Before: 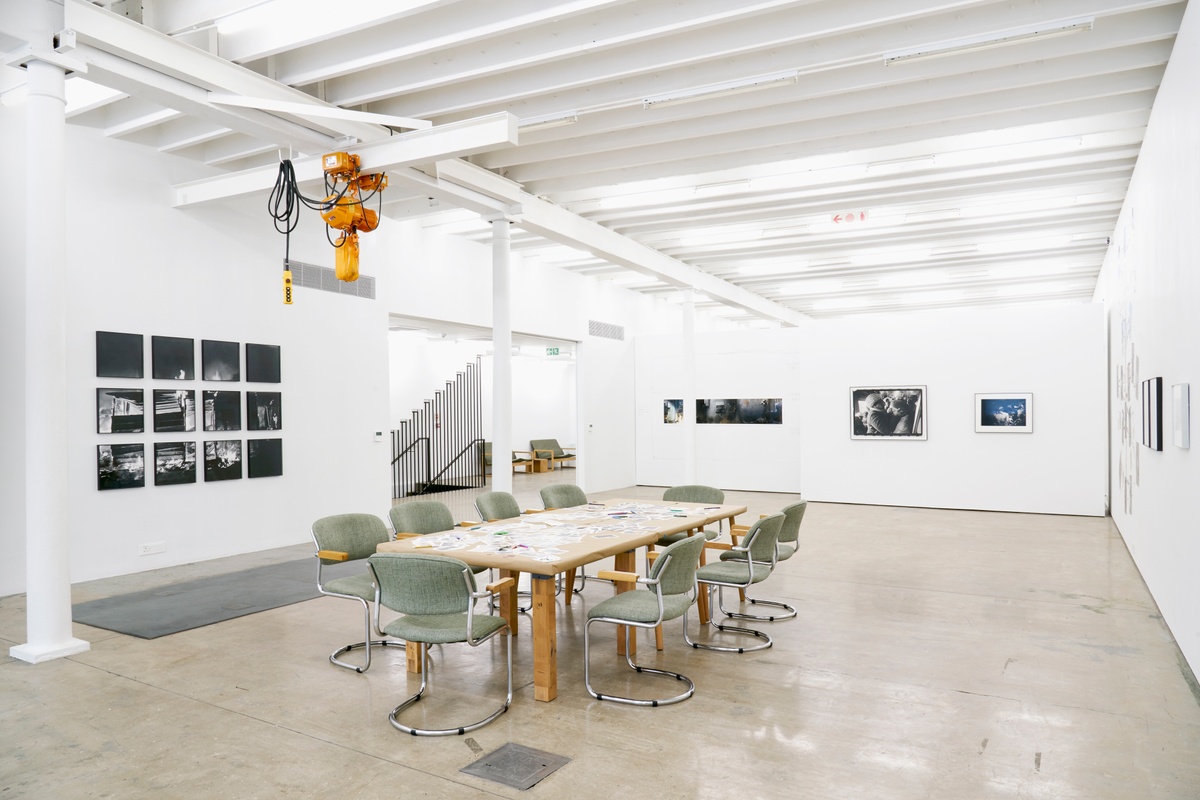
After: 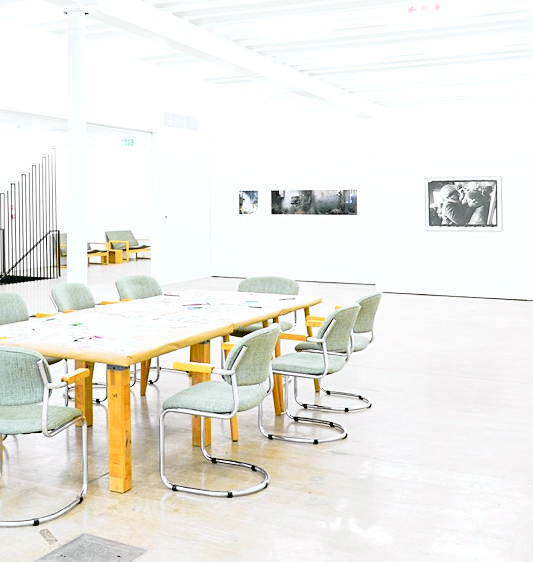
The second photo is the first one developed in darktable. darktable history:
crop: left 35.432%, top 26.233%, right 20.145%, bottom 3.432%
white balance: red 0.954, blue 1.079
exposure: exposure 0.74 EV, compensate highlight preservation false
contrast brightness saturation: brightness 0.15
vibrance: on, module defaults
sharpen: radius 2.167, amount 0.381, threshold 0
tone curve: curves: ch0 [(0, 0.029) (0.168, 0.142) (0.359, 0.44) (0.469, 0.544) (0.634, 0.722) (0.858, 0.903) (1, 0.968)]; ch1 [(0, 0) (0.437, 0.453) (0.472, 0.47) (0.502, 0.502) (0.54, 0.534) (0.57, 0.592) (0.618, 0.66) (0.699, 0.749) (0.859, 0.919) (1, 1)]; ch2 [(0, 0) (0.33, 0.301) (0.421, 0.443) (0.476, 0.498) (0.505, 0.503) (0.547, 0.557) (0.586, 0.634) (0.608, 0.676) (1, 1)], color space Lab, independent channels, preserve colors none
